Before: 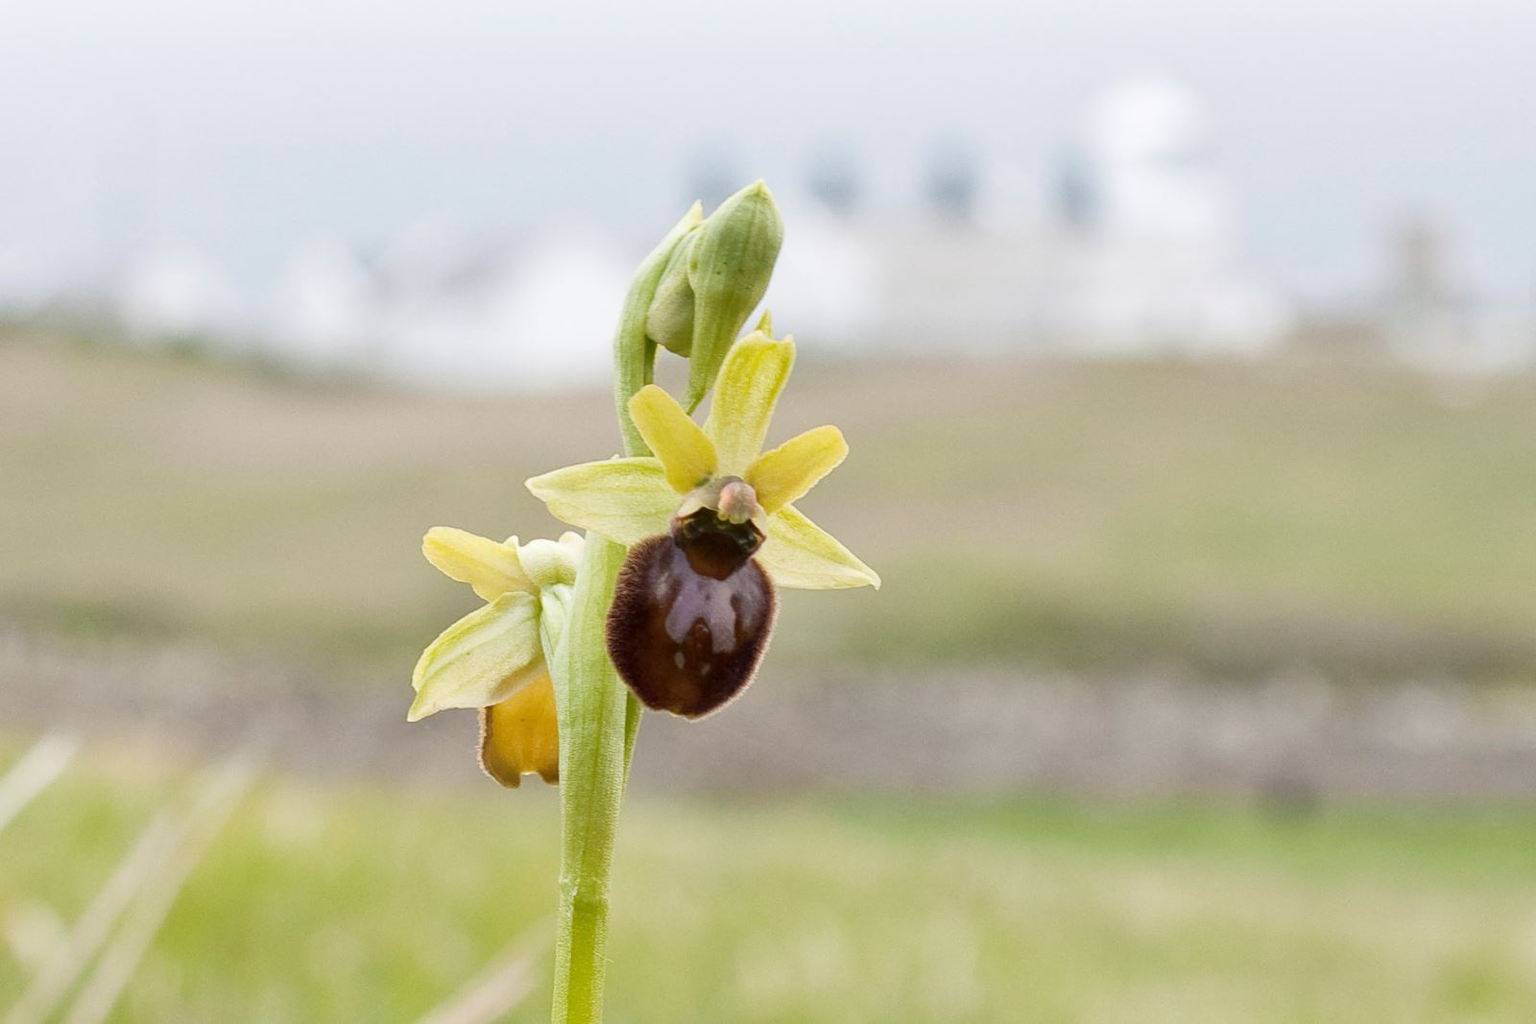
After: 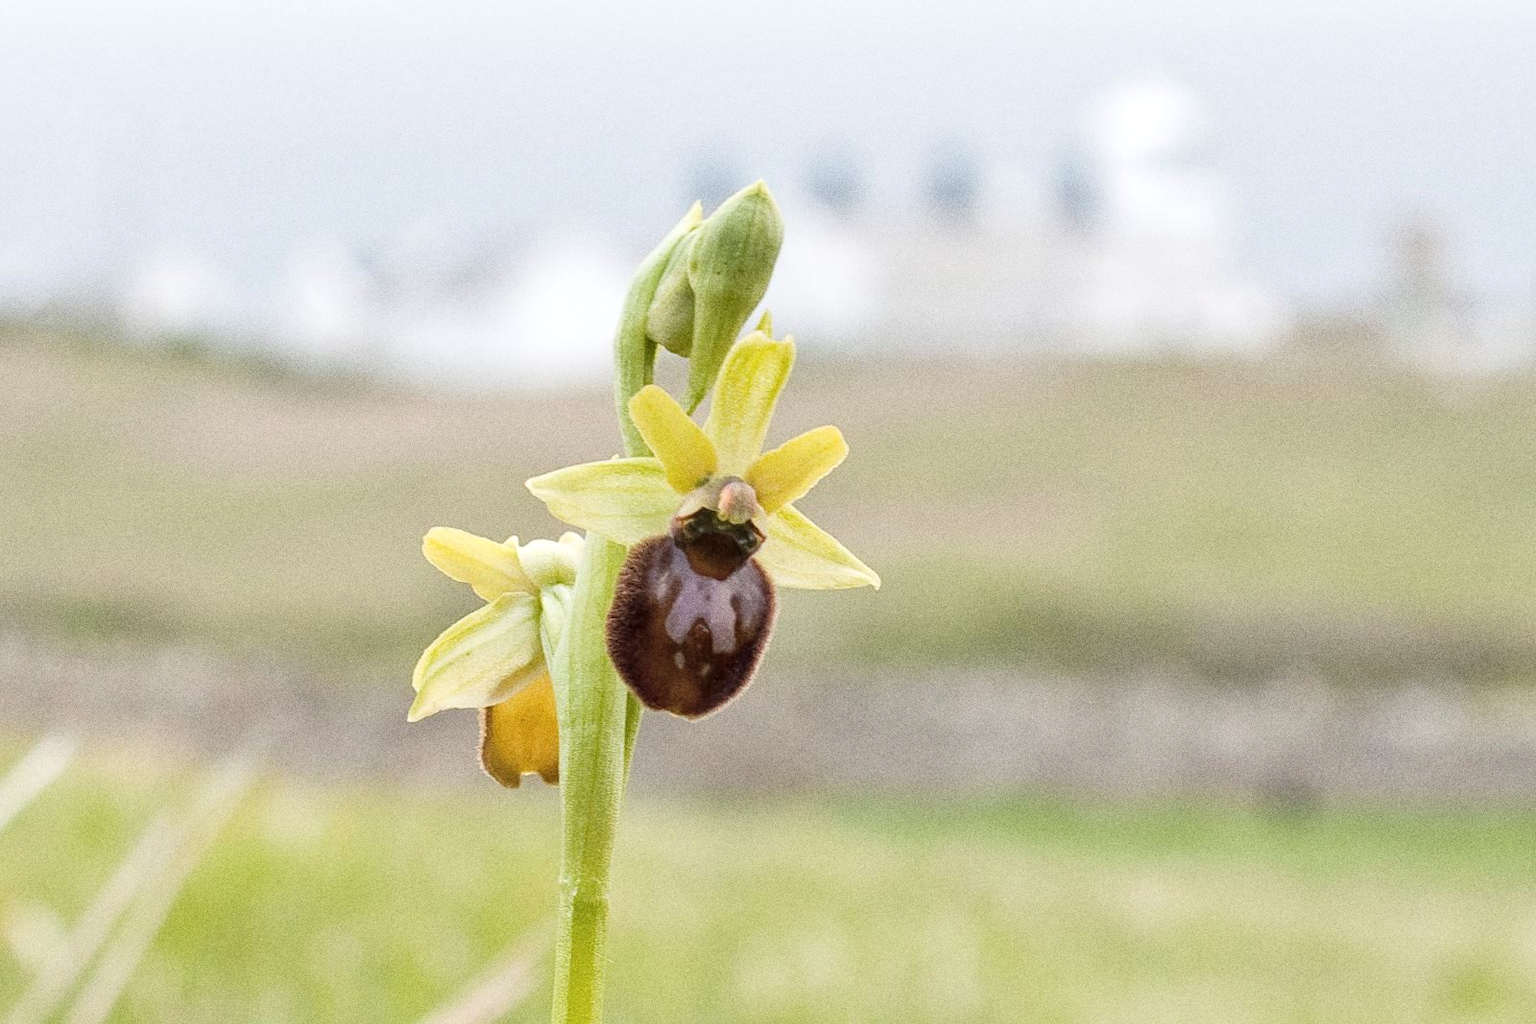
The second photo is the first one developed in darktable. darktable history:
grain: coarseness 0.09 ISO, strength 40%
local contrast: detail 130%
contrast brightness saturation: brightness 0.15
